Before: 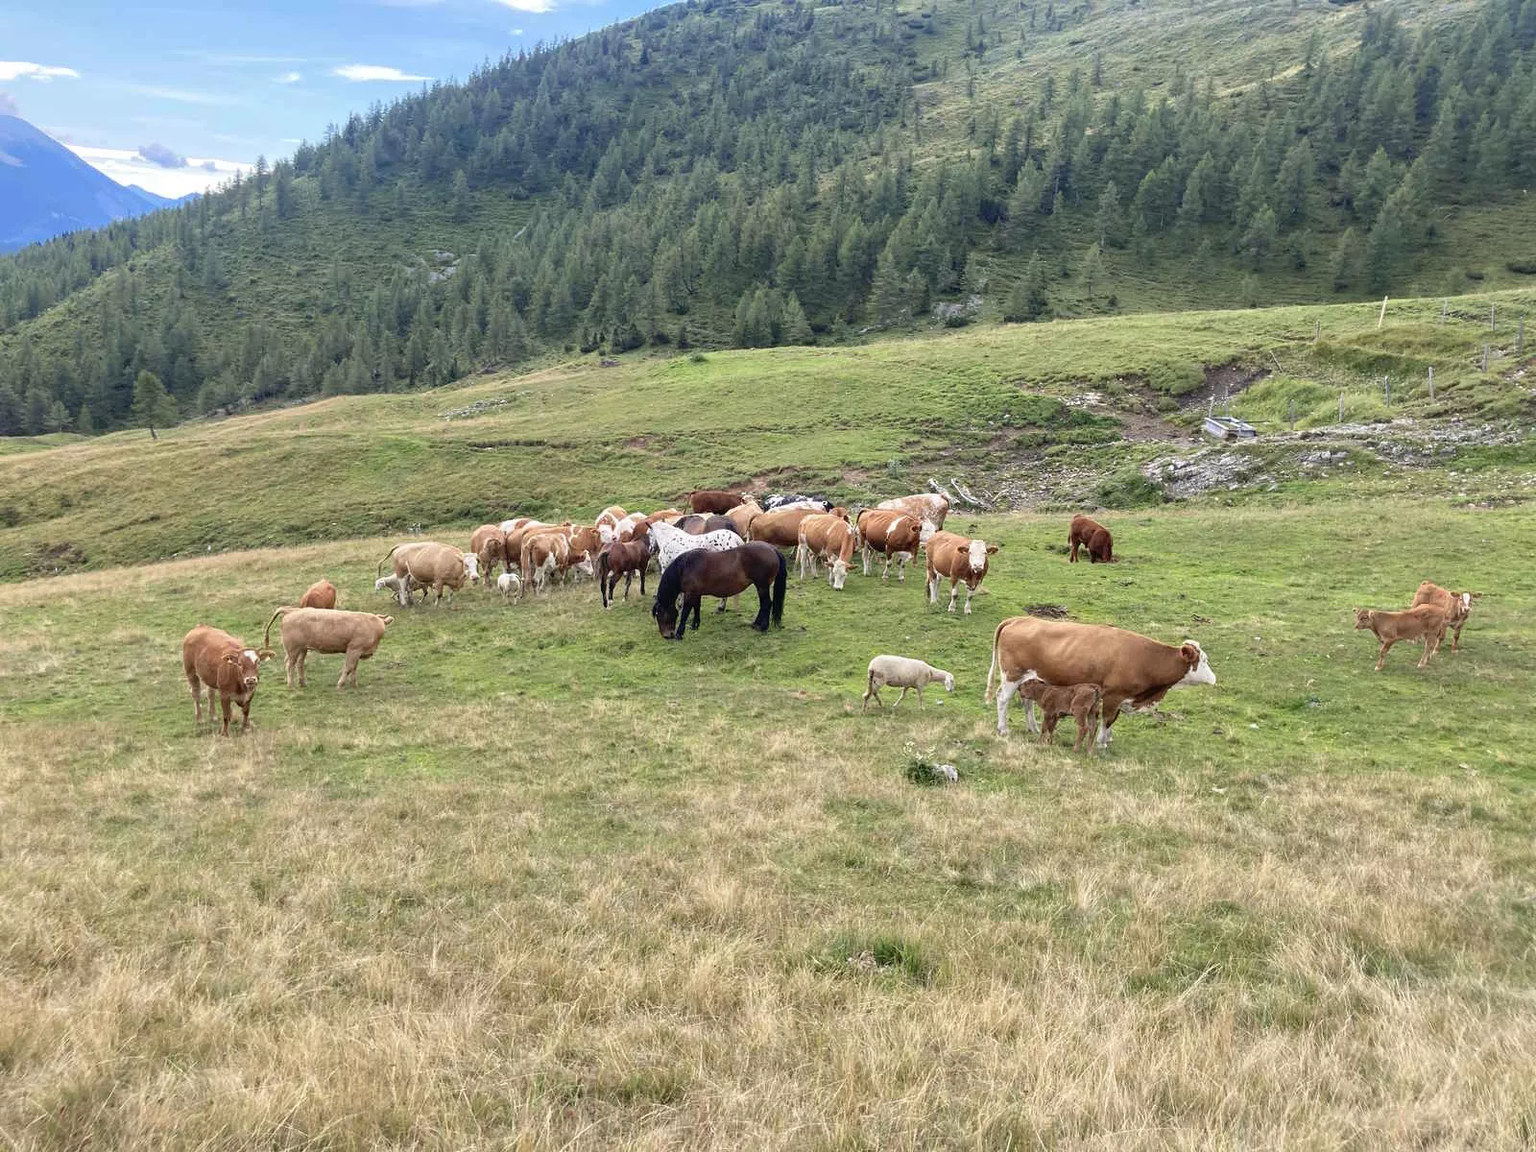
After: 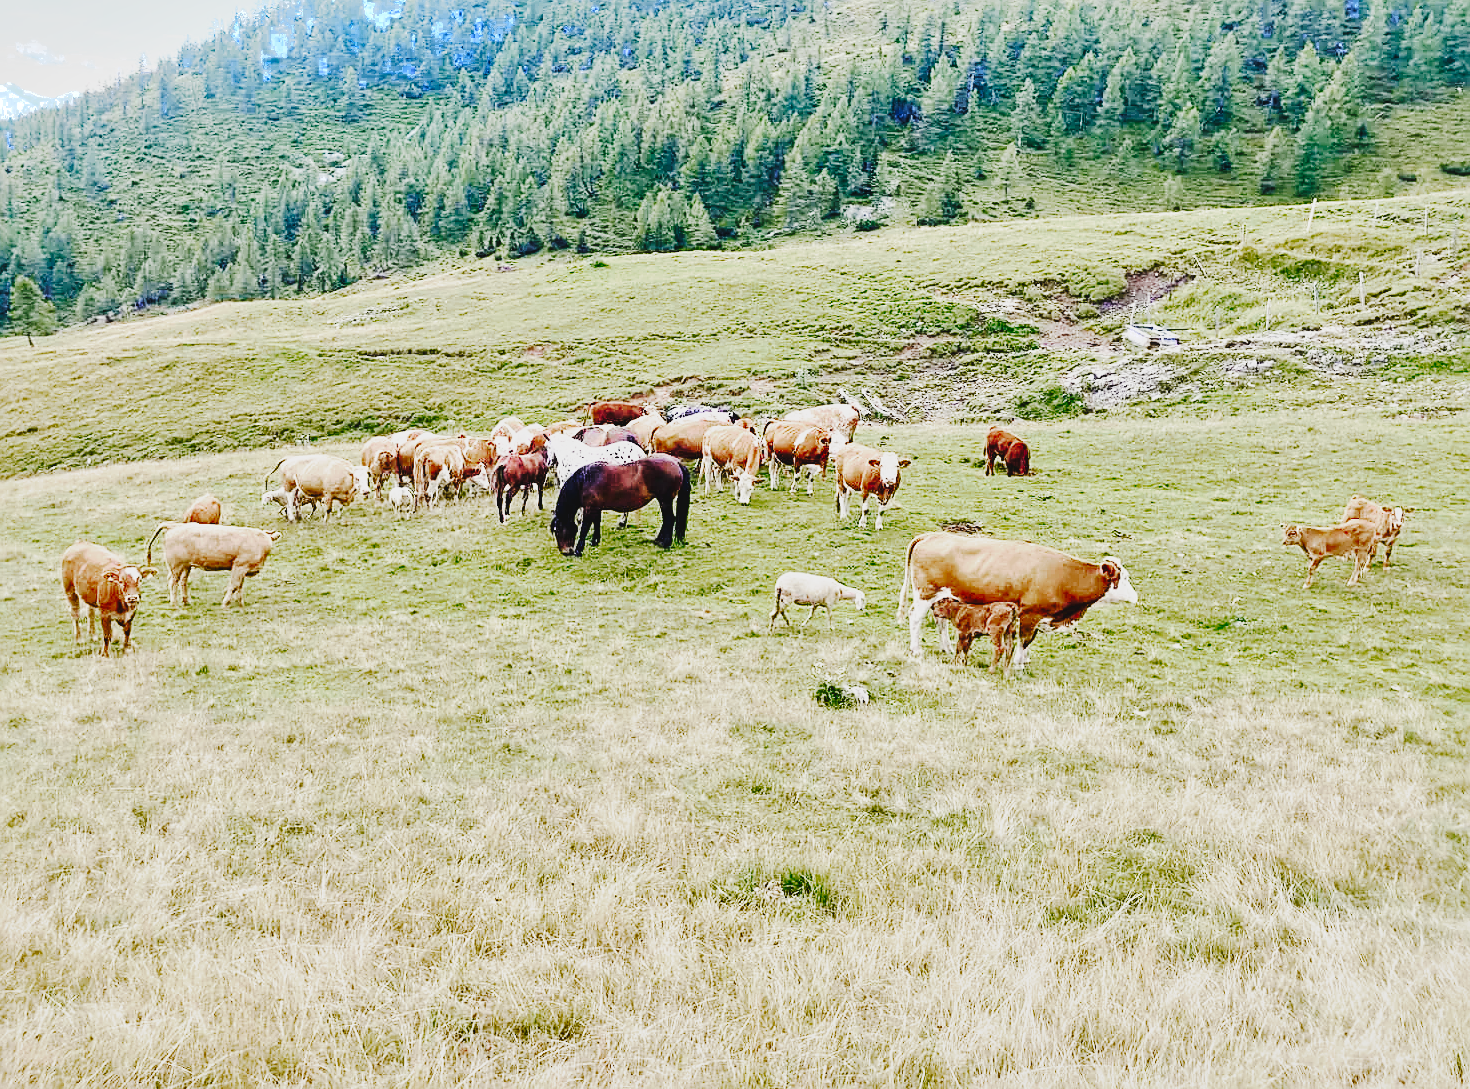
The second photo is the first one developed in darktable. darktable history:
shadows and highlights: radius 121.22, shadows 21.35, white point adjustment -9.66, highlights -14.85, soften with gaussian
velvia: on, module defaults
crop and rotate: left 8.105%, top 9.236%
tone curve: curves: ch0 [(0, 0) (0.003, 0.061) (0.011, 0.065) (0.025, 0.066) (0.044, 0.077) (0.069, 0.092) (0.1, 0.106) (0.136, 0.125) (0.177, 0.16) (0.224, 0.206) (0.277, 0.272) (0.335, 0.356) (0.399, 0.472) (0.468, 0.59) (0.543, 0.686) (0.623, 0.766) (0.709, 0.832) (0.801, 0.886) (0.898, 0.929) (1, 1)], preserve colors none
local contrast: mode bilateral grid, contrast 20, coarseness 51, detail 141%, midtone range 0.2
base curve: curves: ch0 [(0, 0) (0.007, 0.004) (0.027, 0.03) (0.046, 0.07) (0.207, 0.54) (0.442, 0.872) (0.673, 0.972) (1, 1)], preserve colors none
color zones: curves: ch0 [(0.203, 0.433) (0.607, 0.517) (0.697, 0.696) (0.705, 0.897)]
sharpen: on, module defaults
